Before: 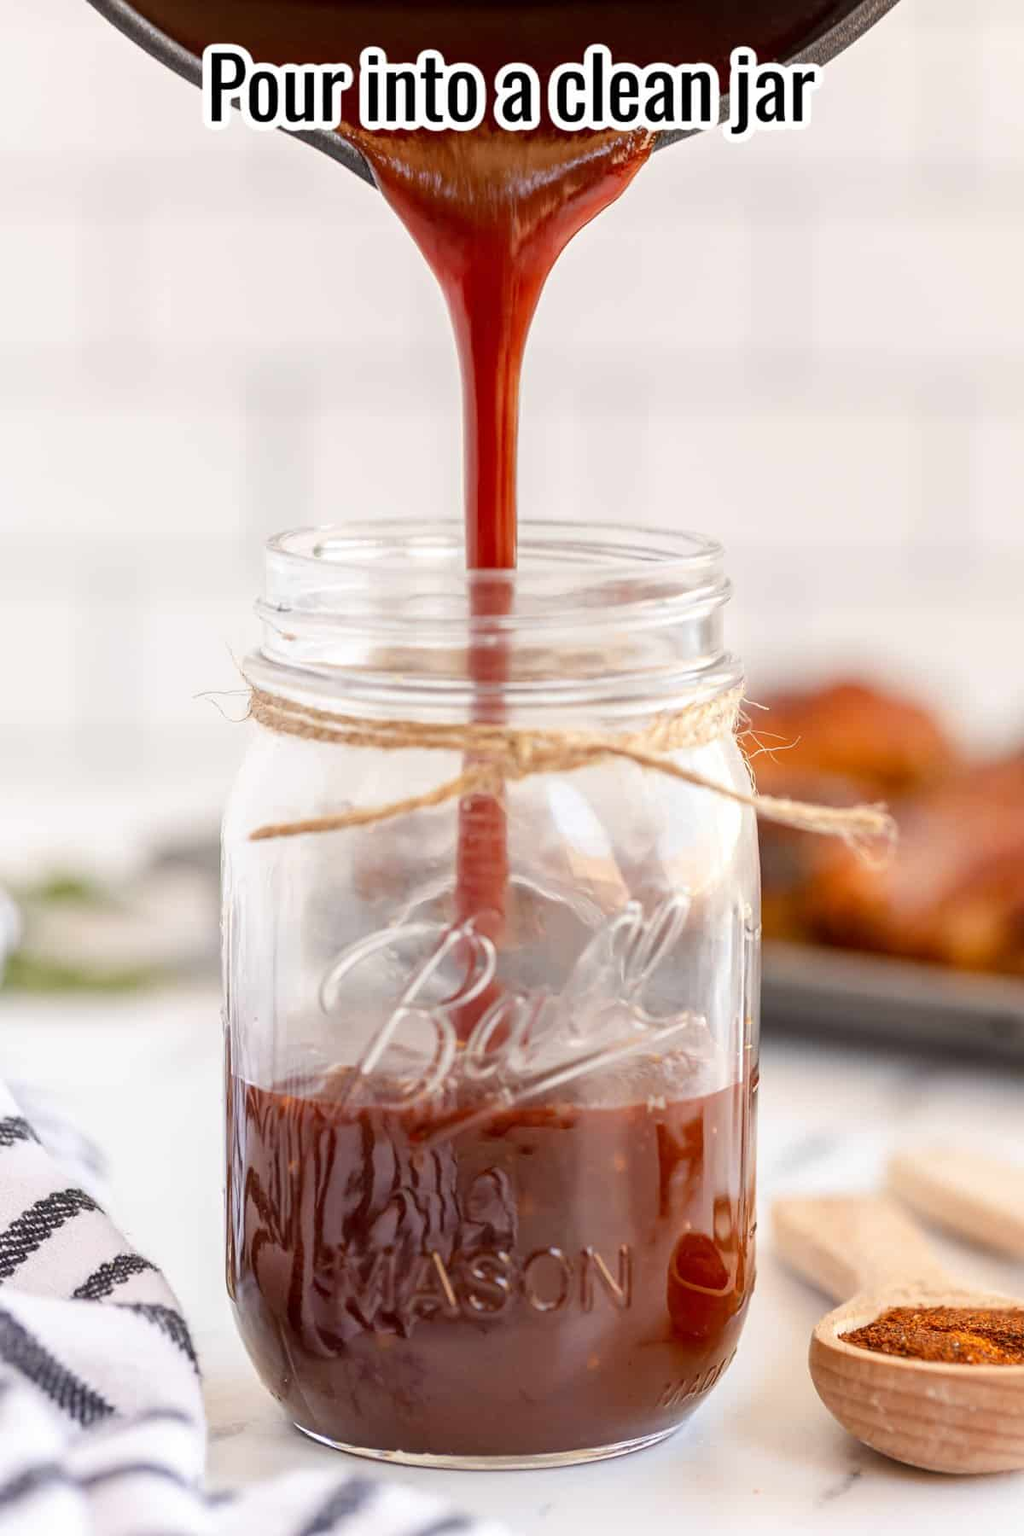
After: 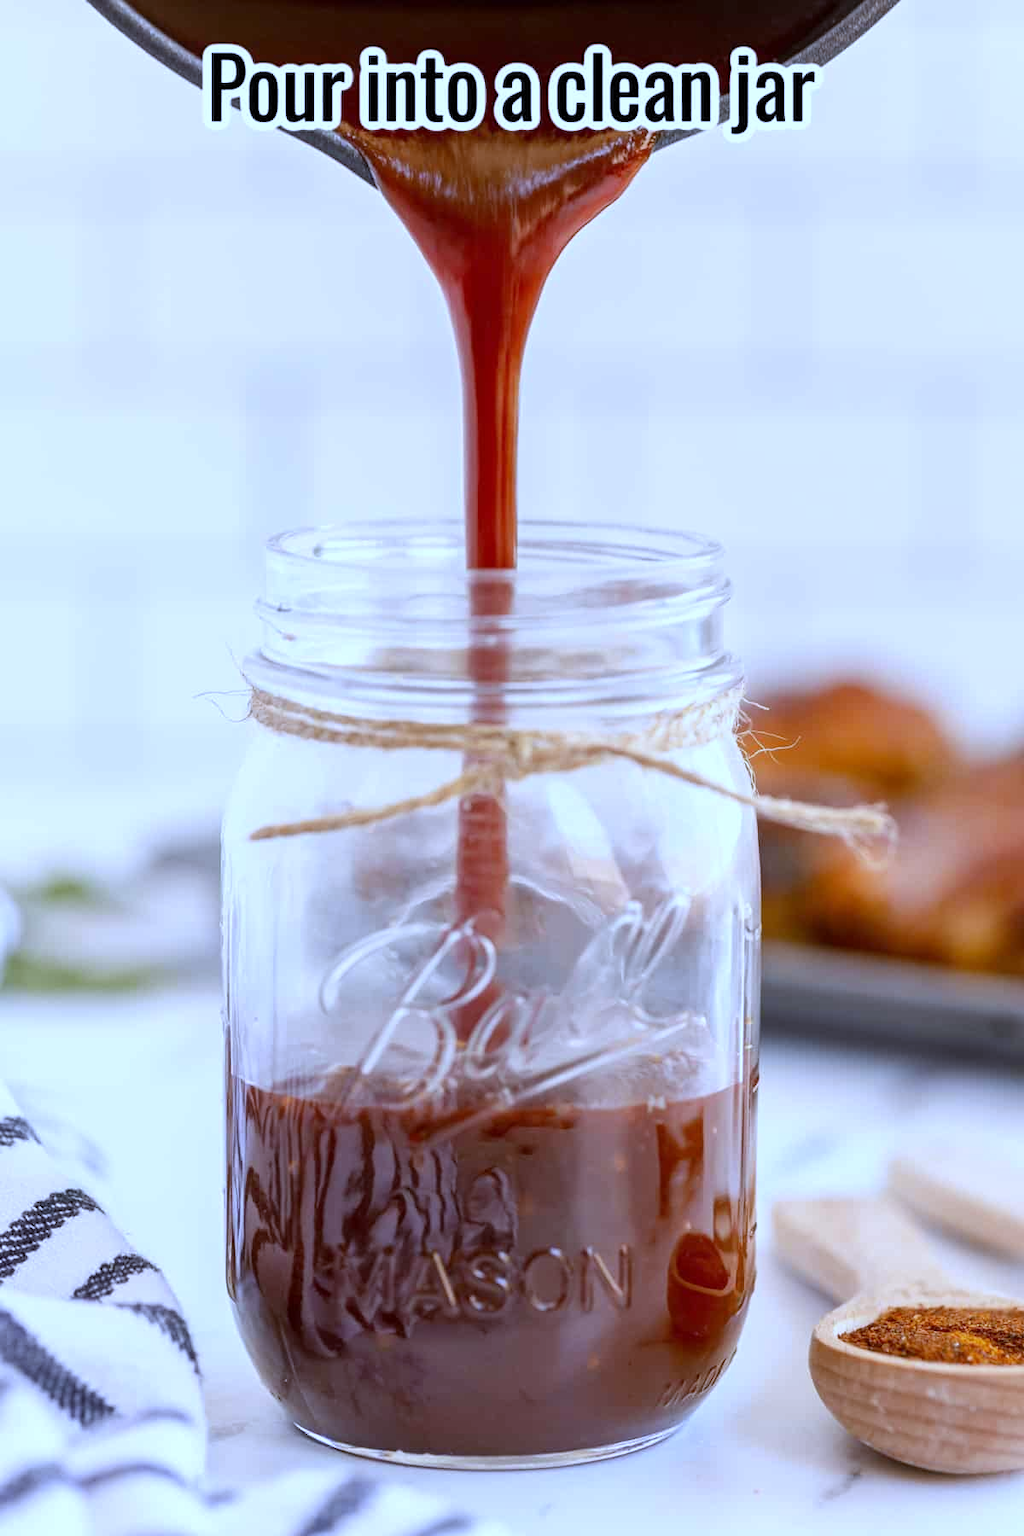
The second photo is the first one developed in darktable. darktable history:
white balance: red 0.871, blue 1.249
